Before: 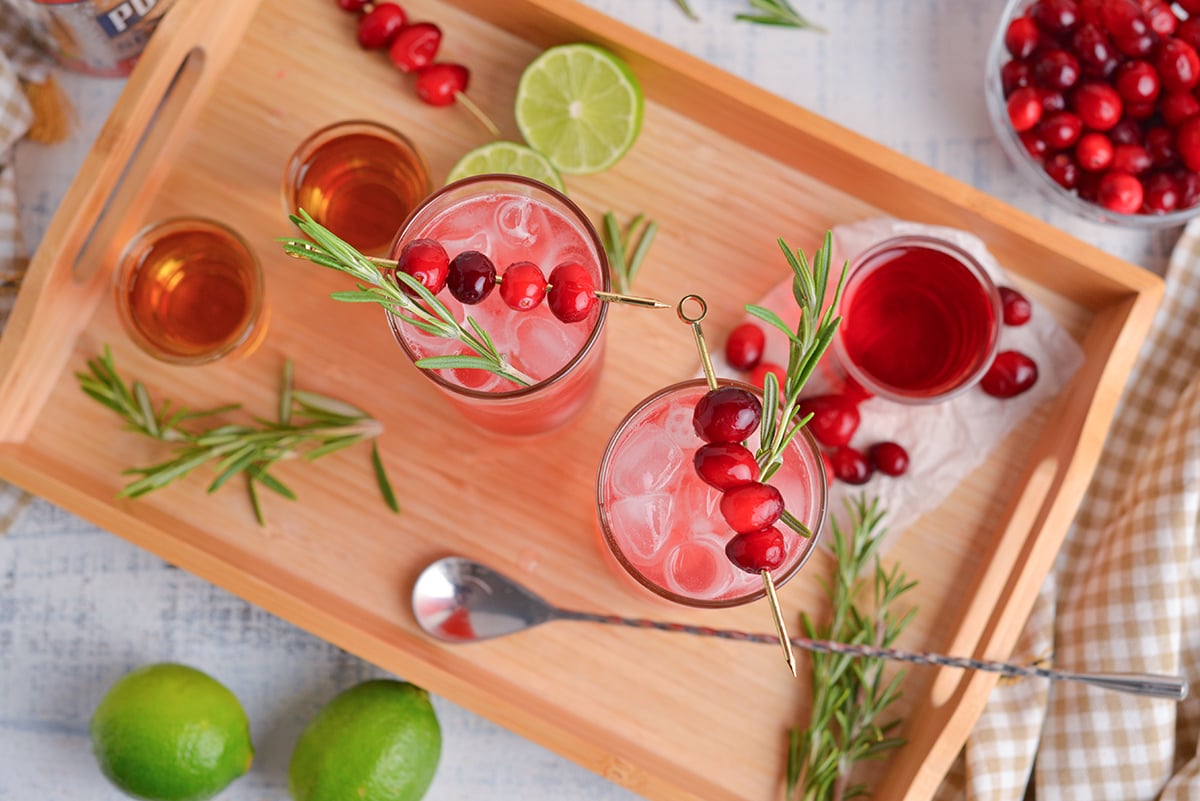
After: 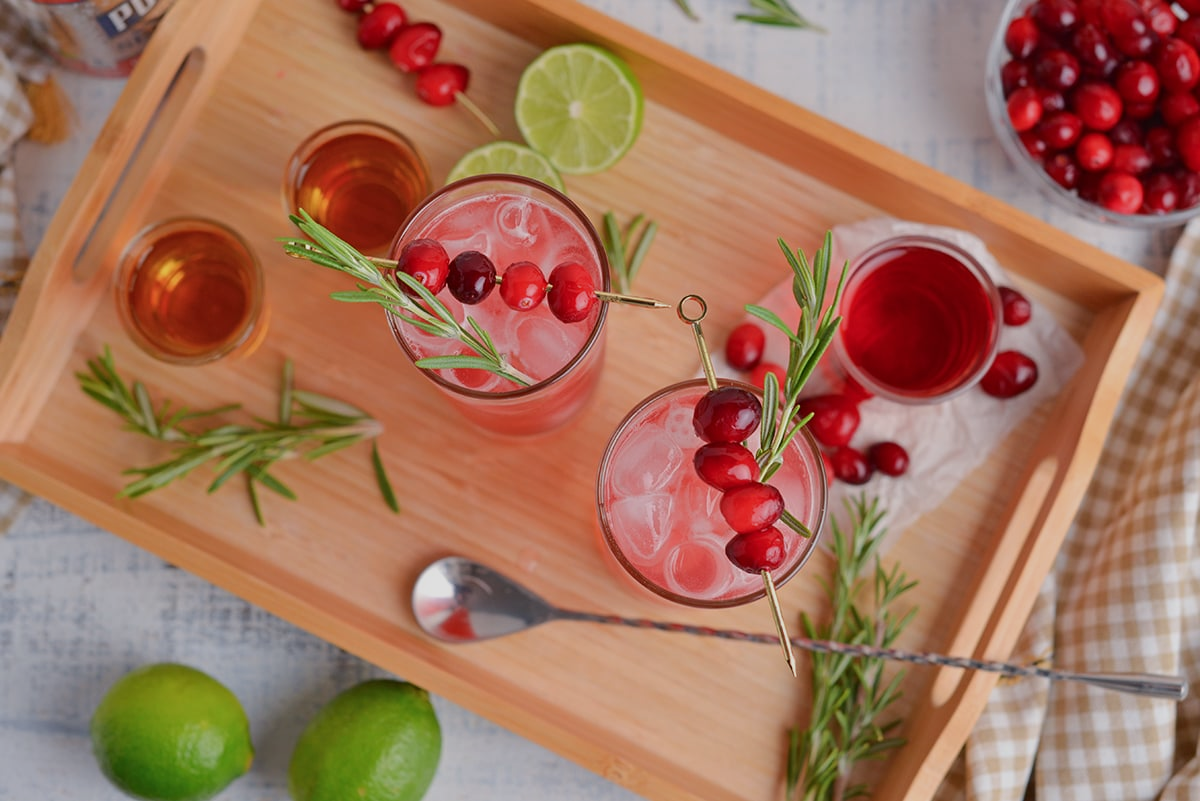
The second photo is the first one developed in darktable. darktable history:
exposure: exposure -0.434 EV, compensate exposure bias true, compensate highlight preservation false
